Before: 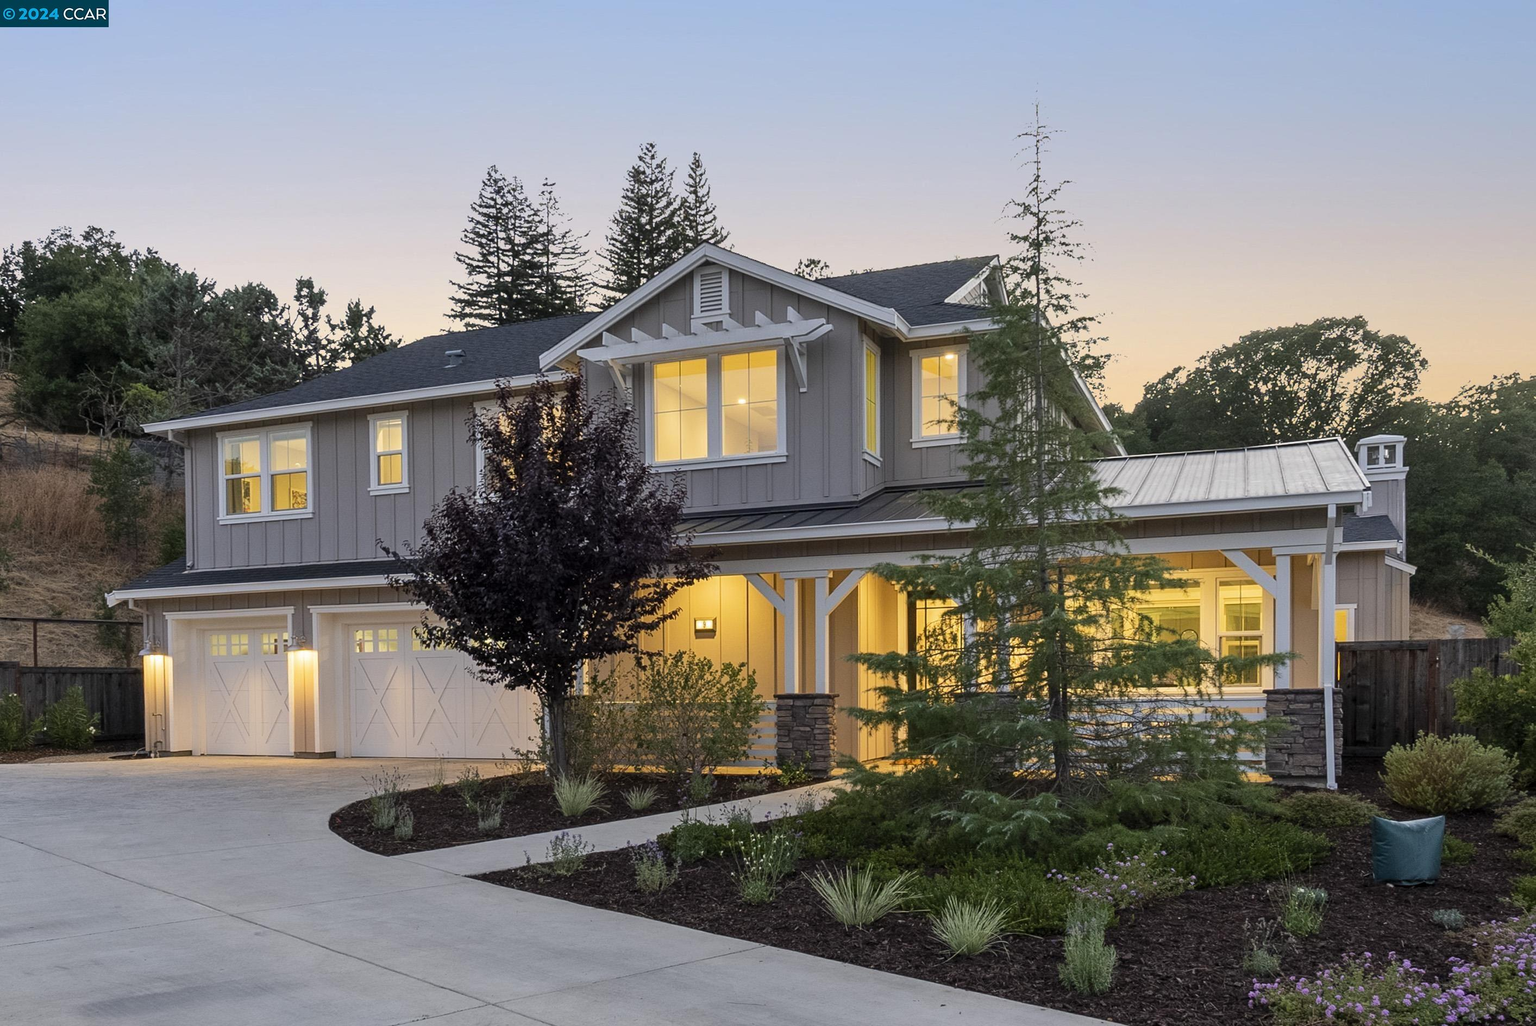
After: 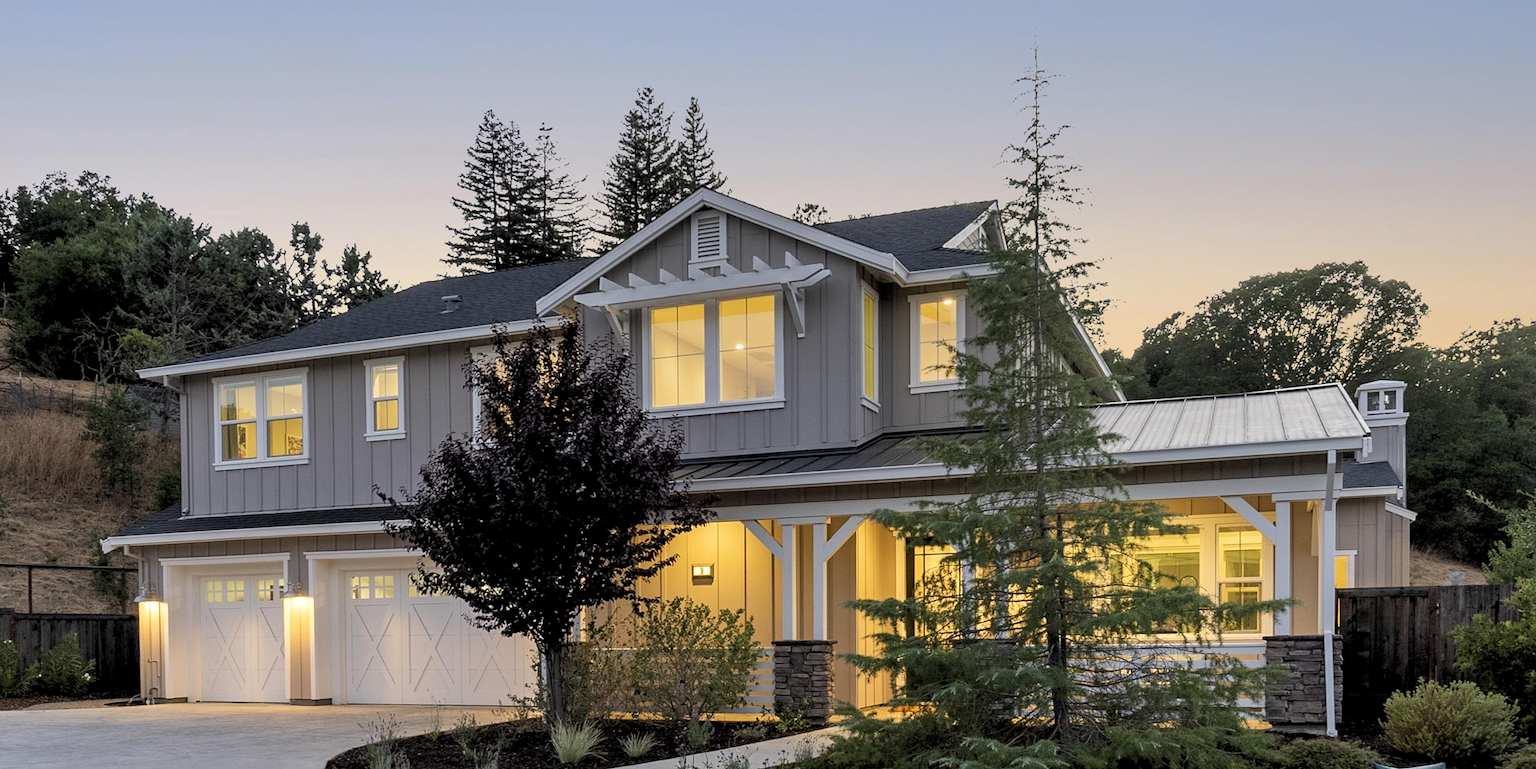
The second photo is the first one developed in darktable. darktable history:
rgb levels: levels [[0.01, 0.419, 0.839], [0, 0.5, 1], [0, 0.5, 1]]
crop: left 0.387%, top 5.469%, bottom 19.809%
graduated density: on, module defaults
